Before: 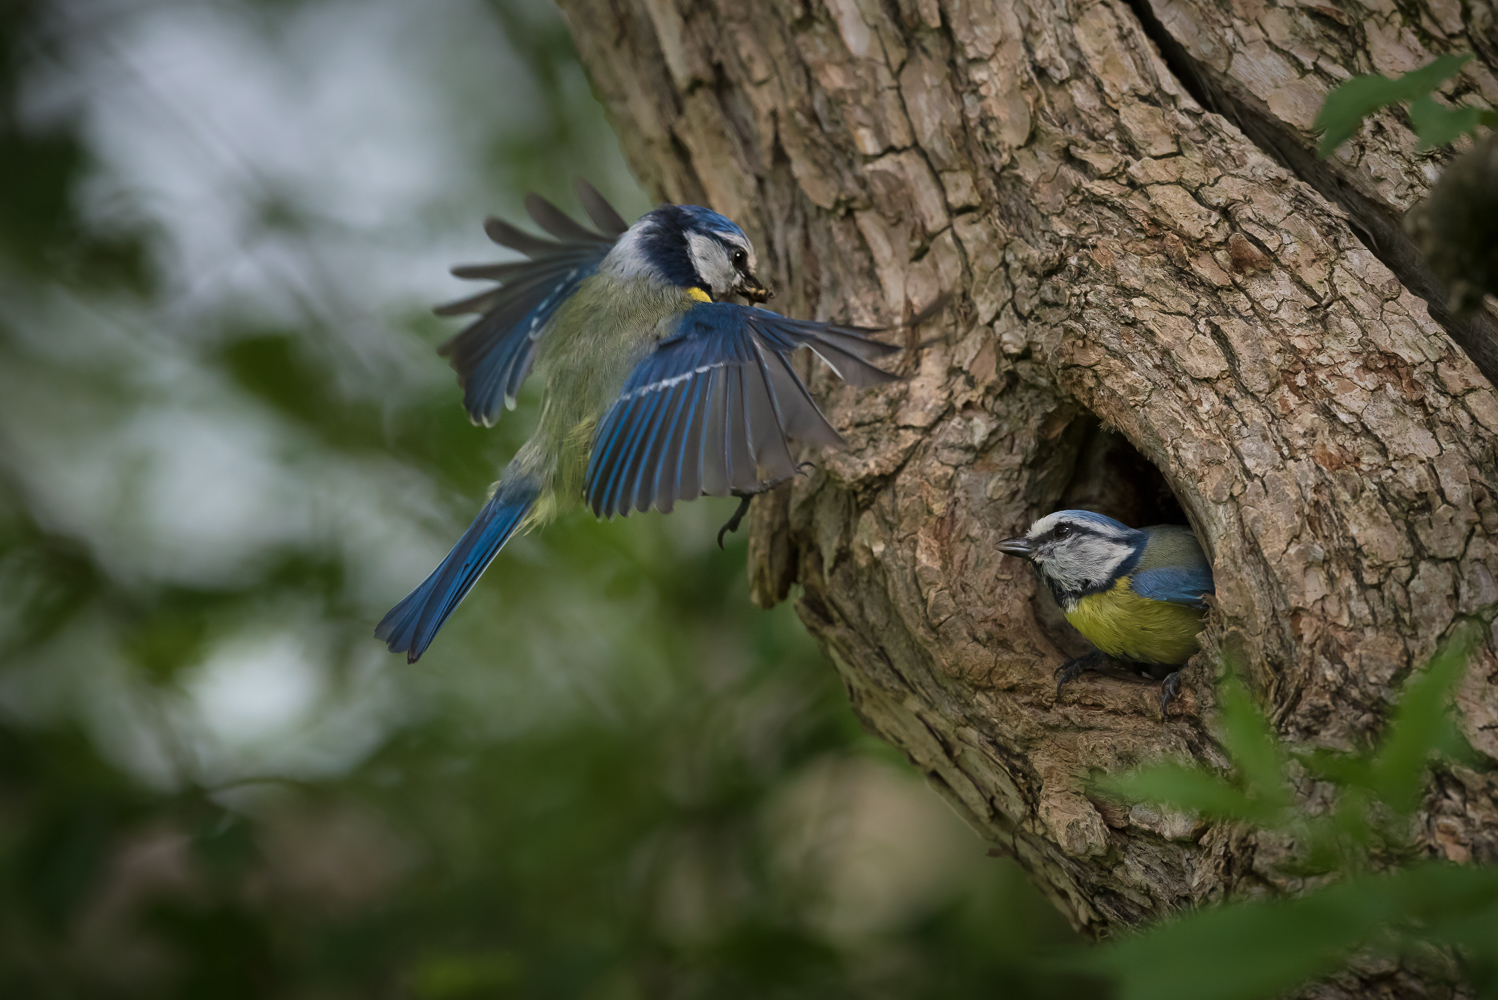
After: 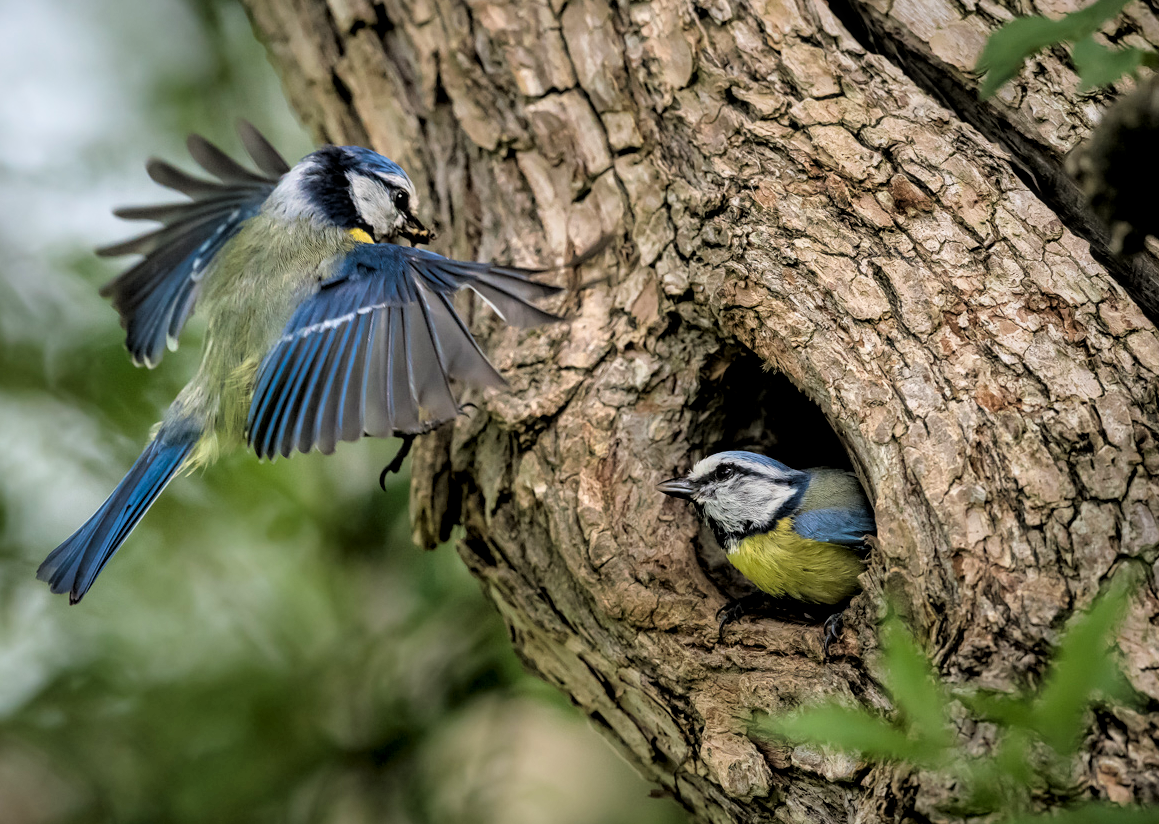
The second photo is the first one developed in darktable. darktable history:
crop: left 22.63%, top 5.903%, bottom 11.643%
filmic rgb: black relative exposure -3.89 EV, white relative exposure 3.48 EV, hardness 2.63, contrast 1.104
exposure: black level correction 0, exposure 0.939 EV, compensate exposure bias true, compensate highlight preservation false
local contrast: detail 130%
